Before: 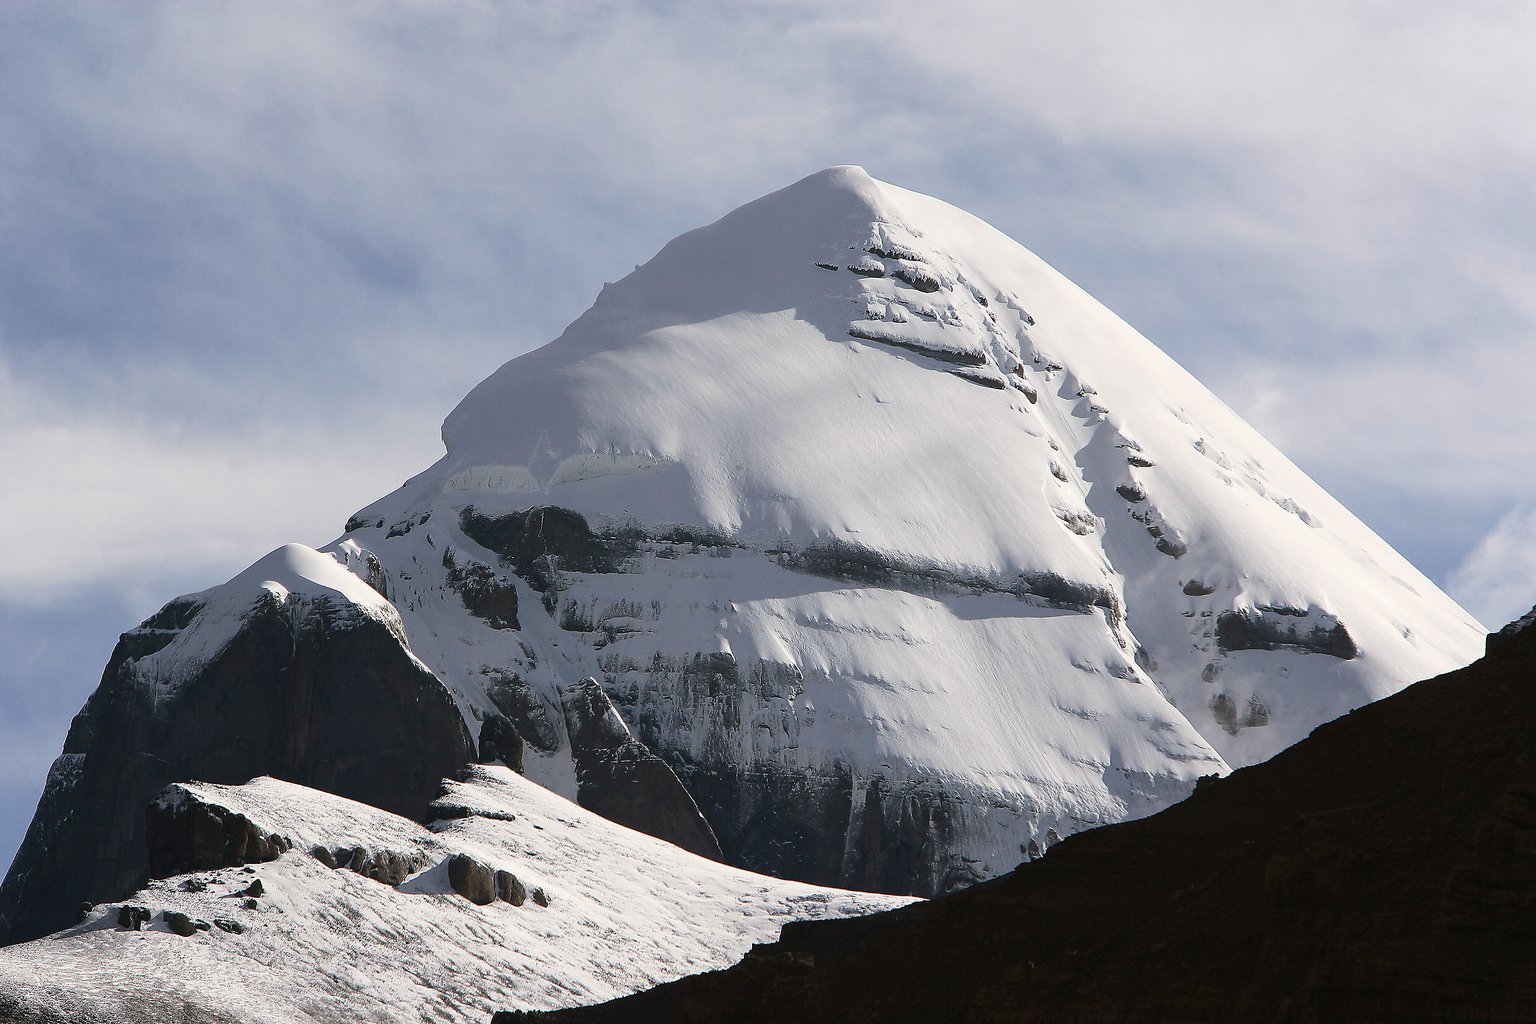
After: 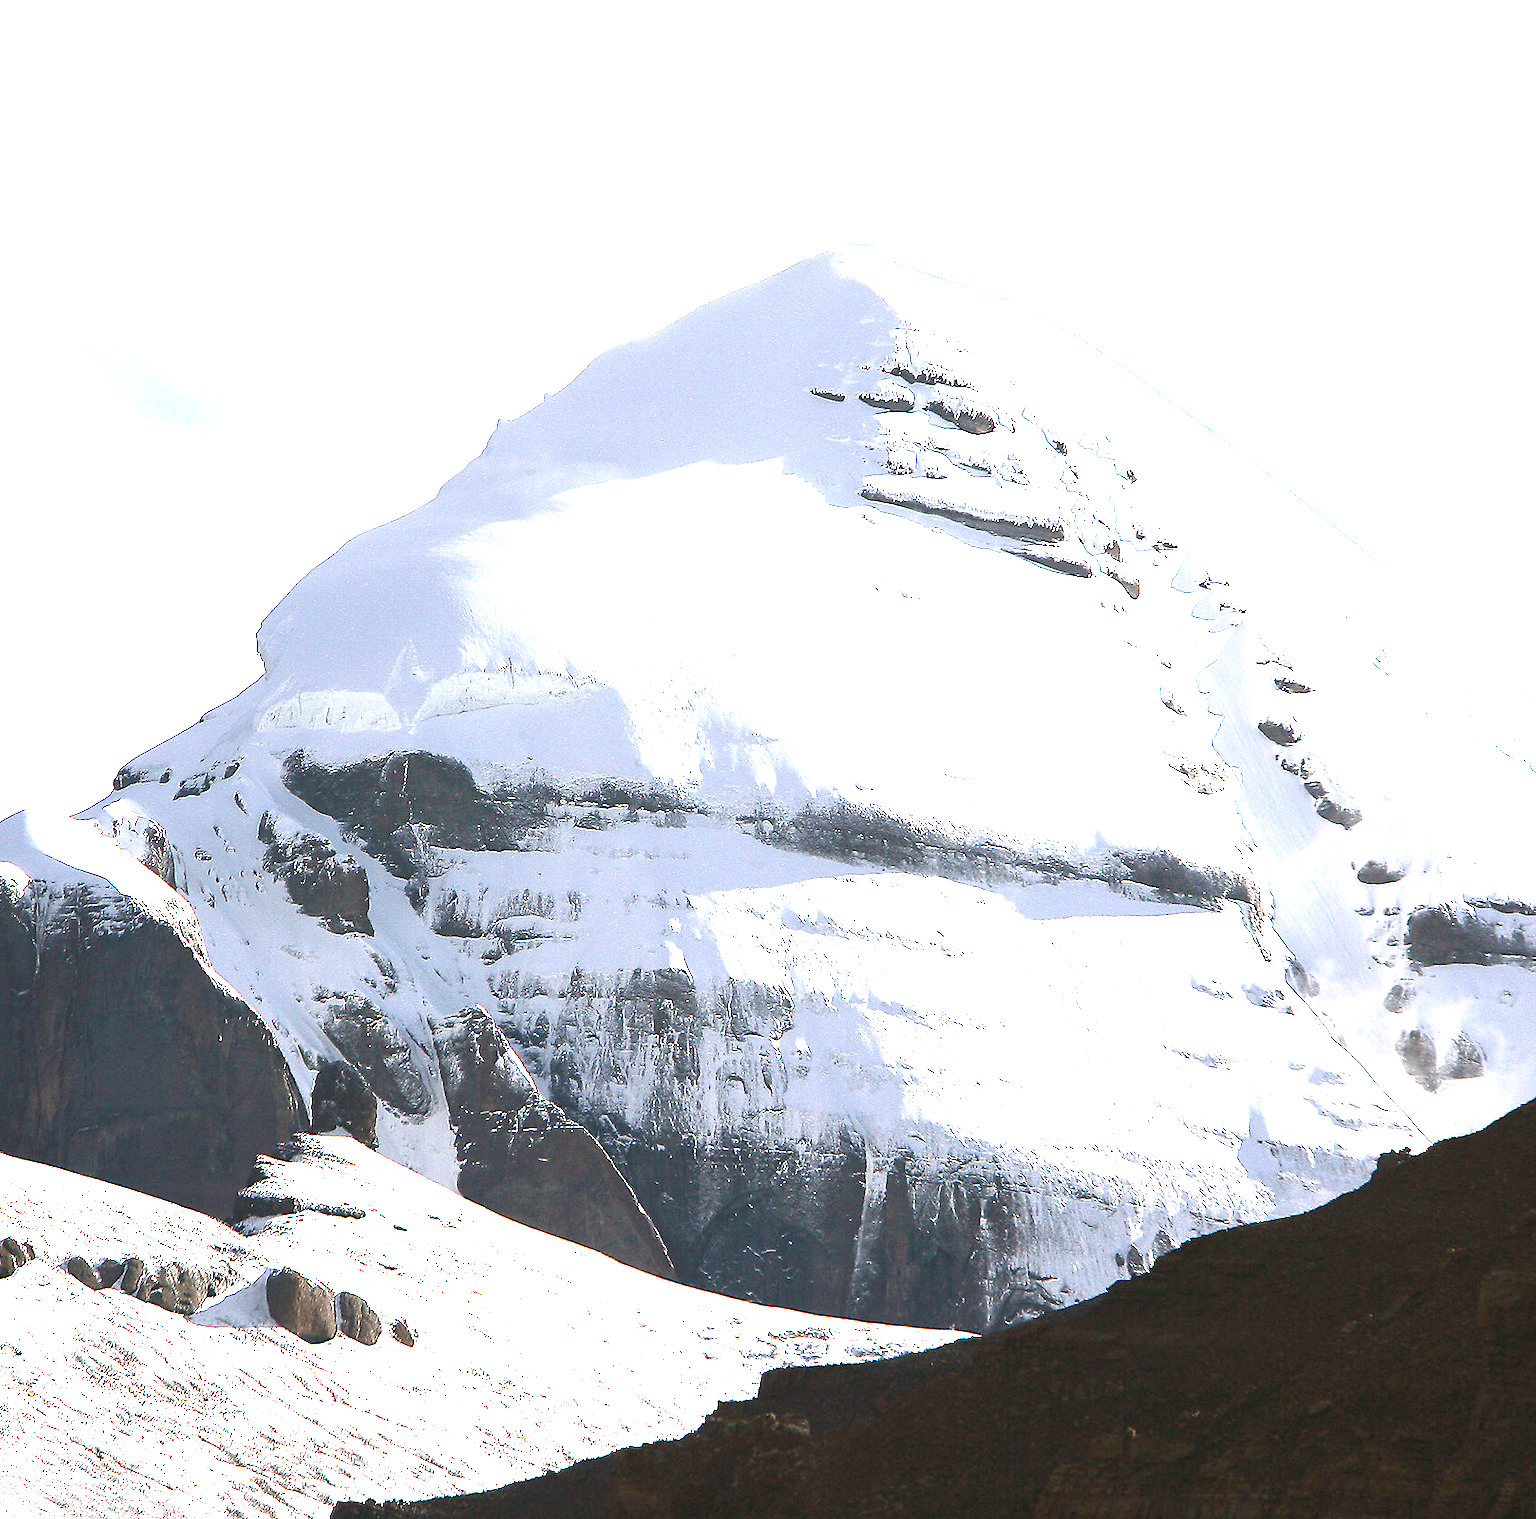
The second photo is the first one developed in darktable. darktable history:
crop and rotate: left 17.537%, right 15.068%
exposure: black level correction 0, exposure 1.74 EV, compensate exposure bias true, compensate highlight preservation false
